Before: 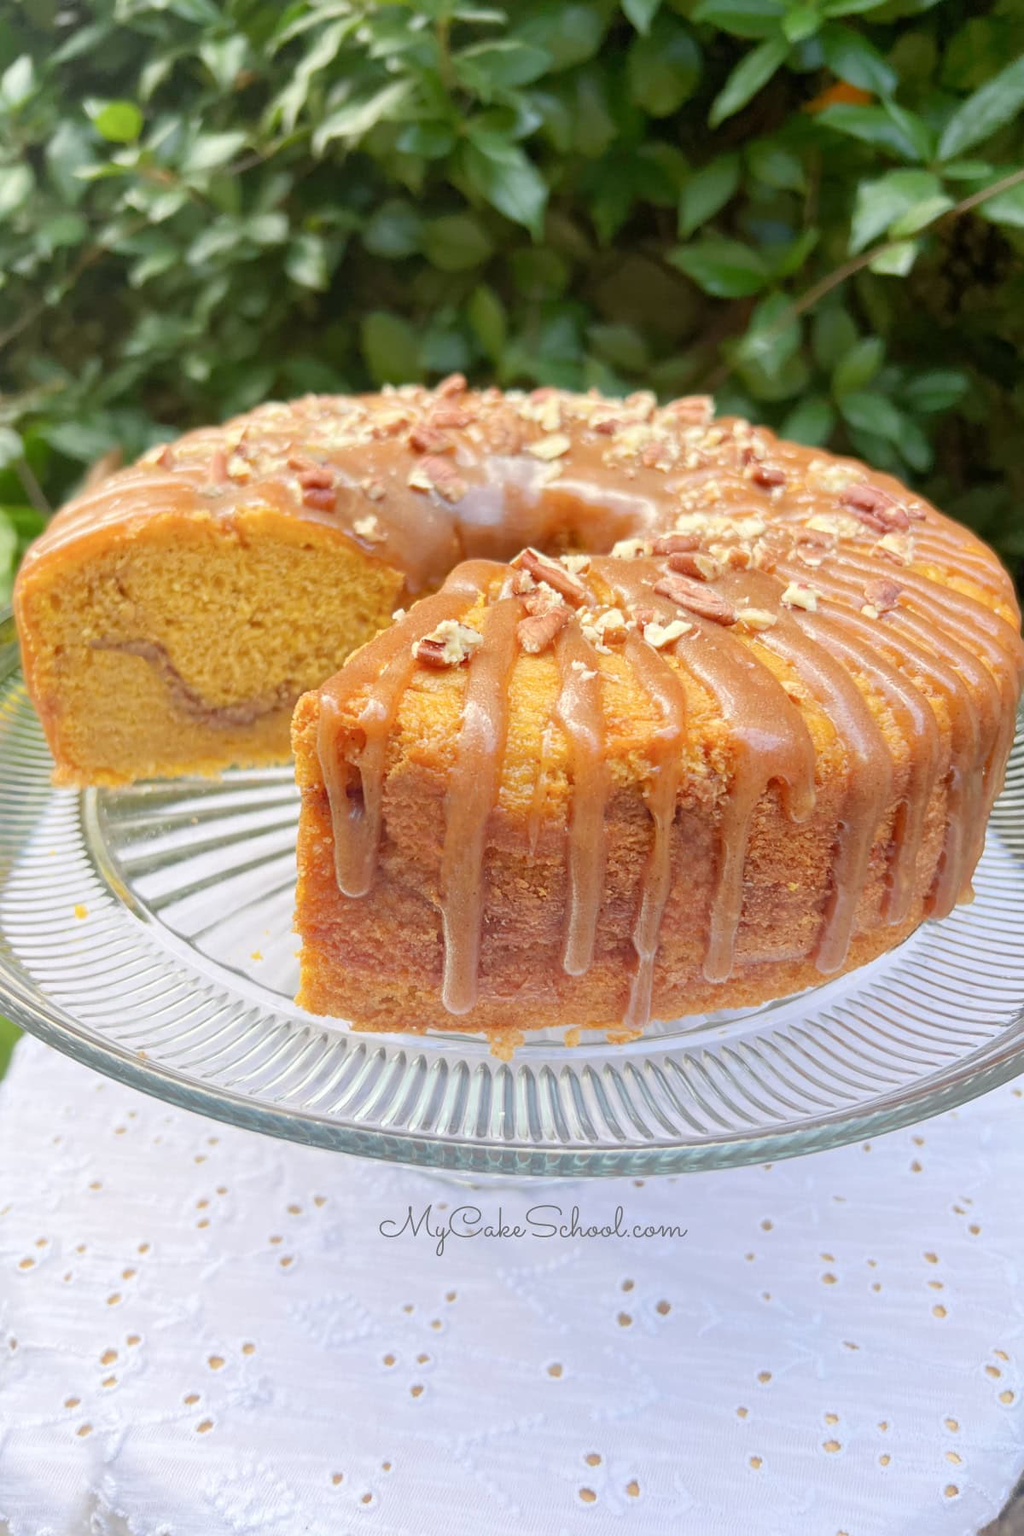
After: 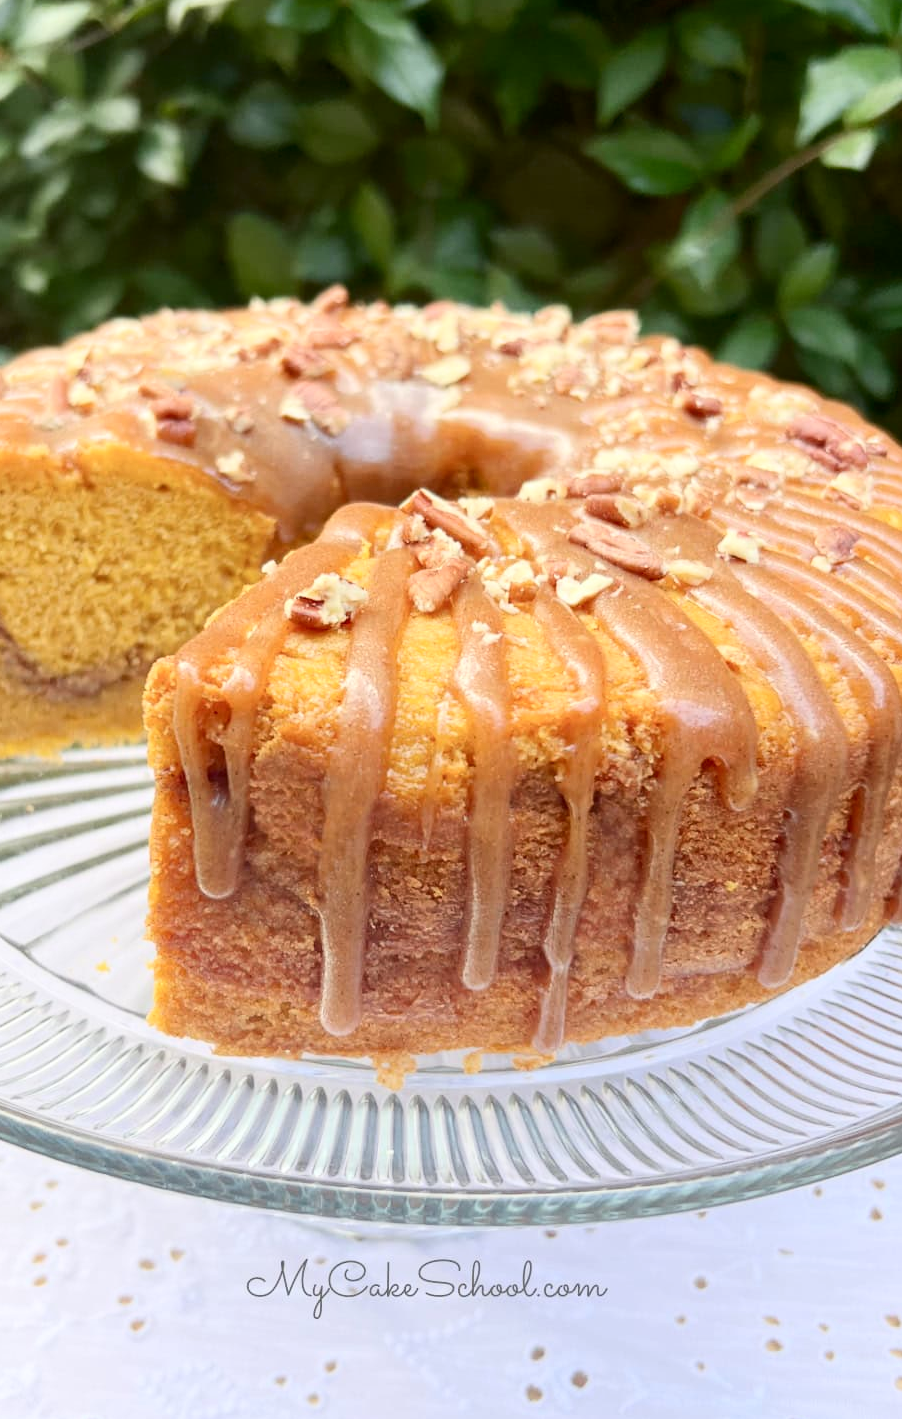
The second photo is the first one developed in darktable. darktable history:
contrast brightness saturation: contrast 0.223
crop: left 16.571%, top 8.541%, right 8.21%, bottom 12.613%
